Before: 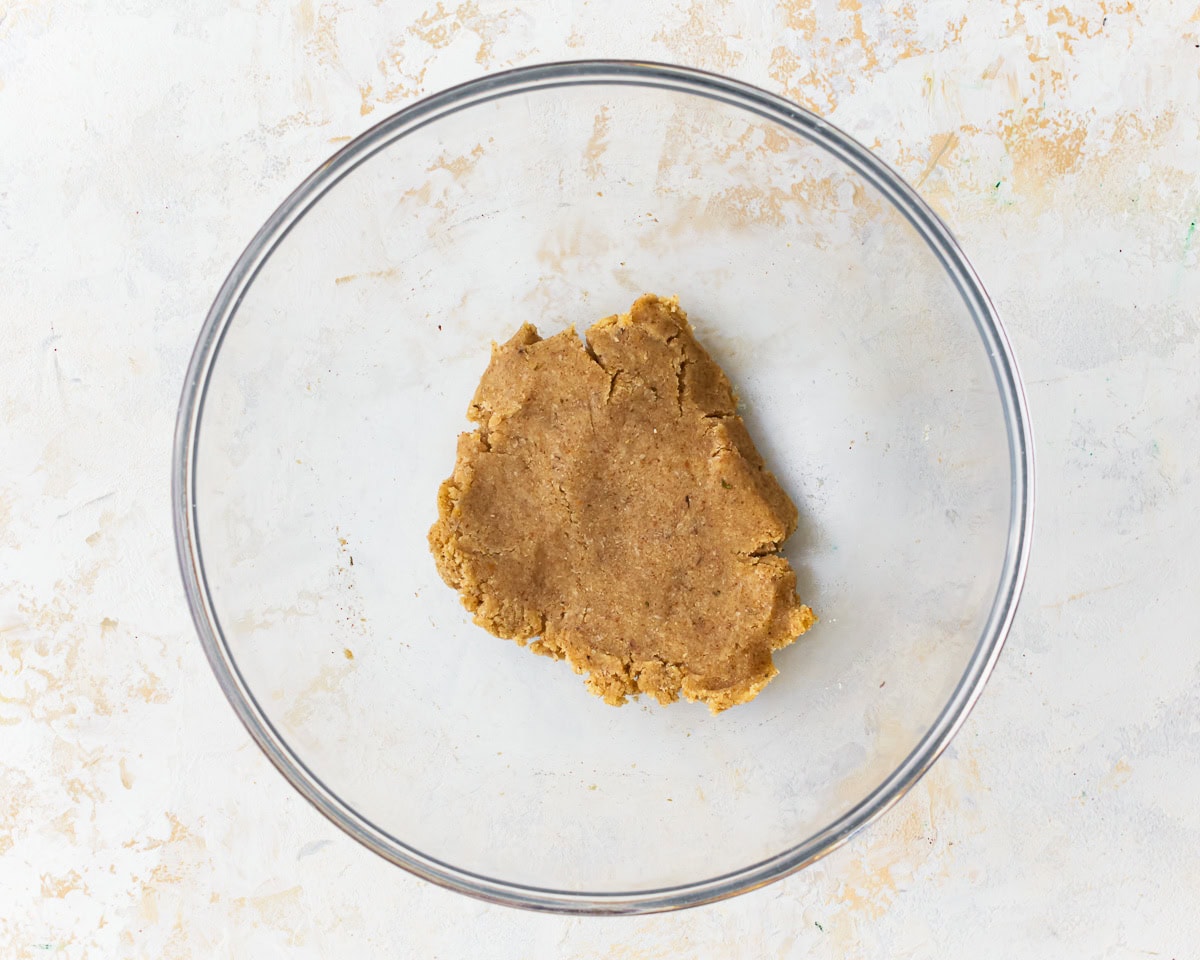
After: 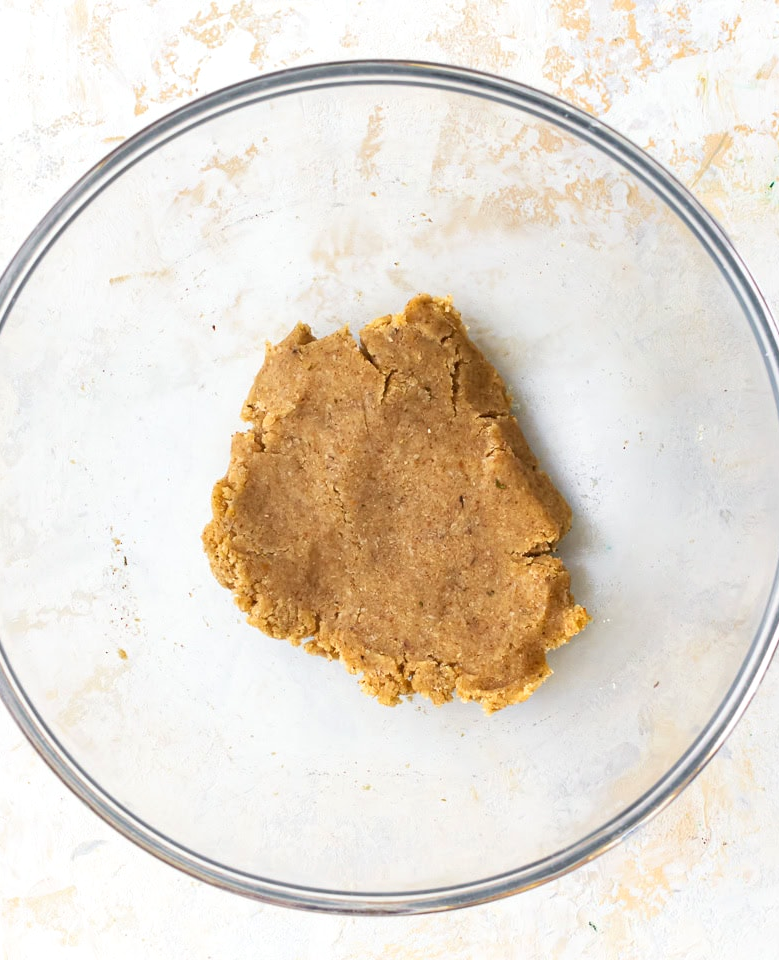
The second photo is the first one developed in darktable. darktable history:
crop and rotate: left 18.848%, right 16.196%
exposure: exposure 0.201 EV, compensate highlight preservation false
